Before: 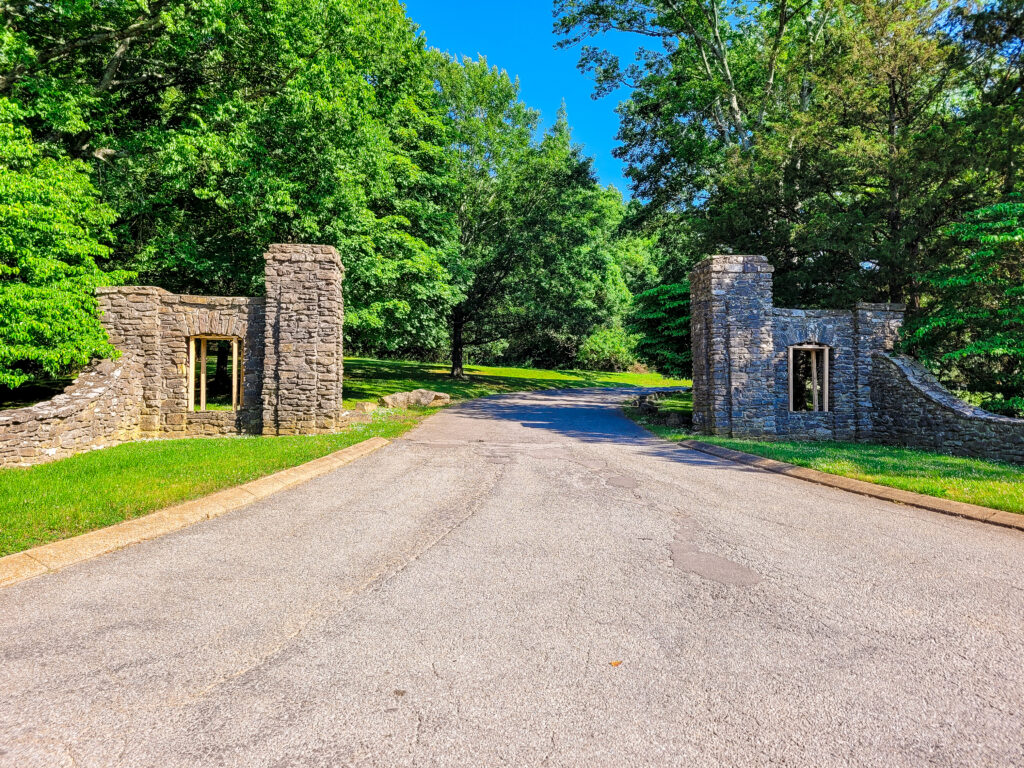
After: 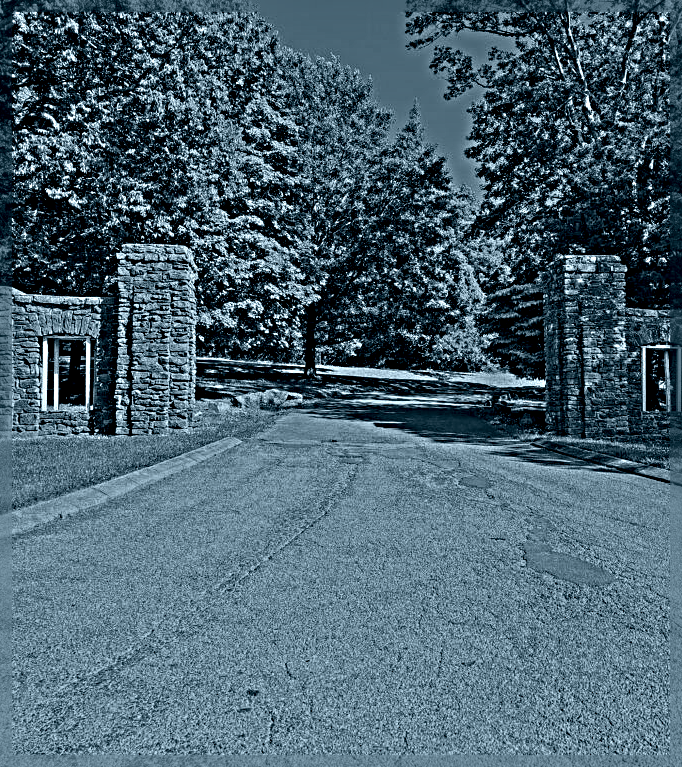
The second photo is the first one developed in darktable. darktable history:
colorize: hue 194.4°, saturation 29%, source mix 61.75%, lightness 3.98%, version 1
exposure: black level correction 0, exposure 0.7 EV, compensate exposure bias true, compensate highlight preservation false
sharpen: radius 6.3, amount 1.8, threshold 0
crop and rotate: left 14.385%, right 18.948%
